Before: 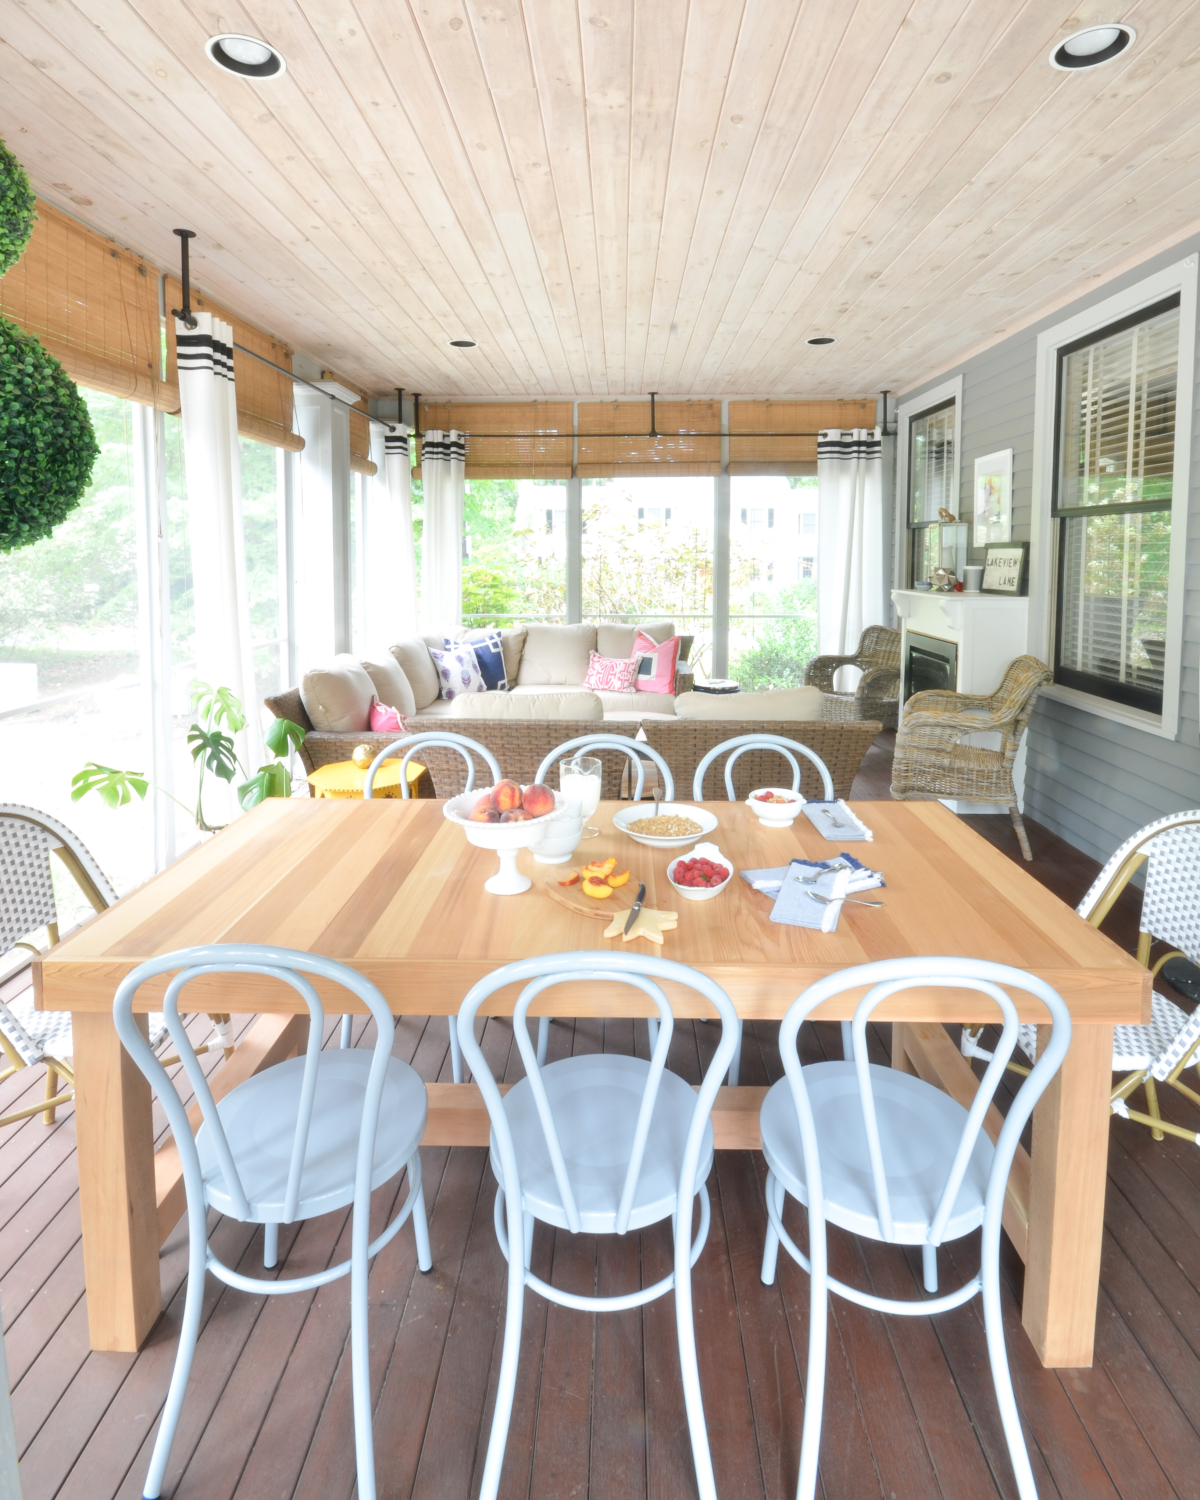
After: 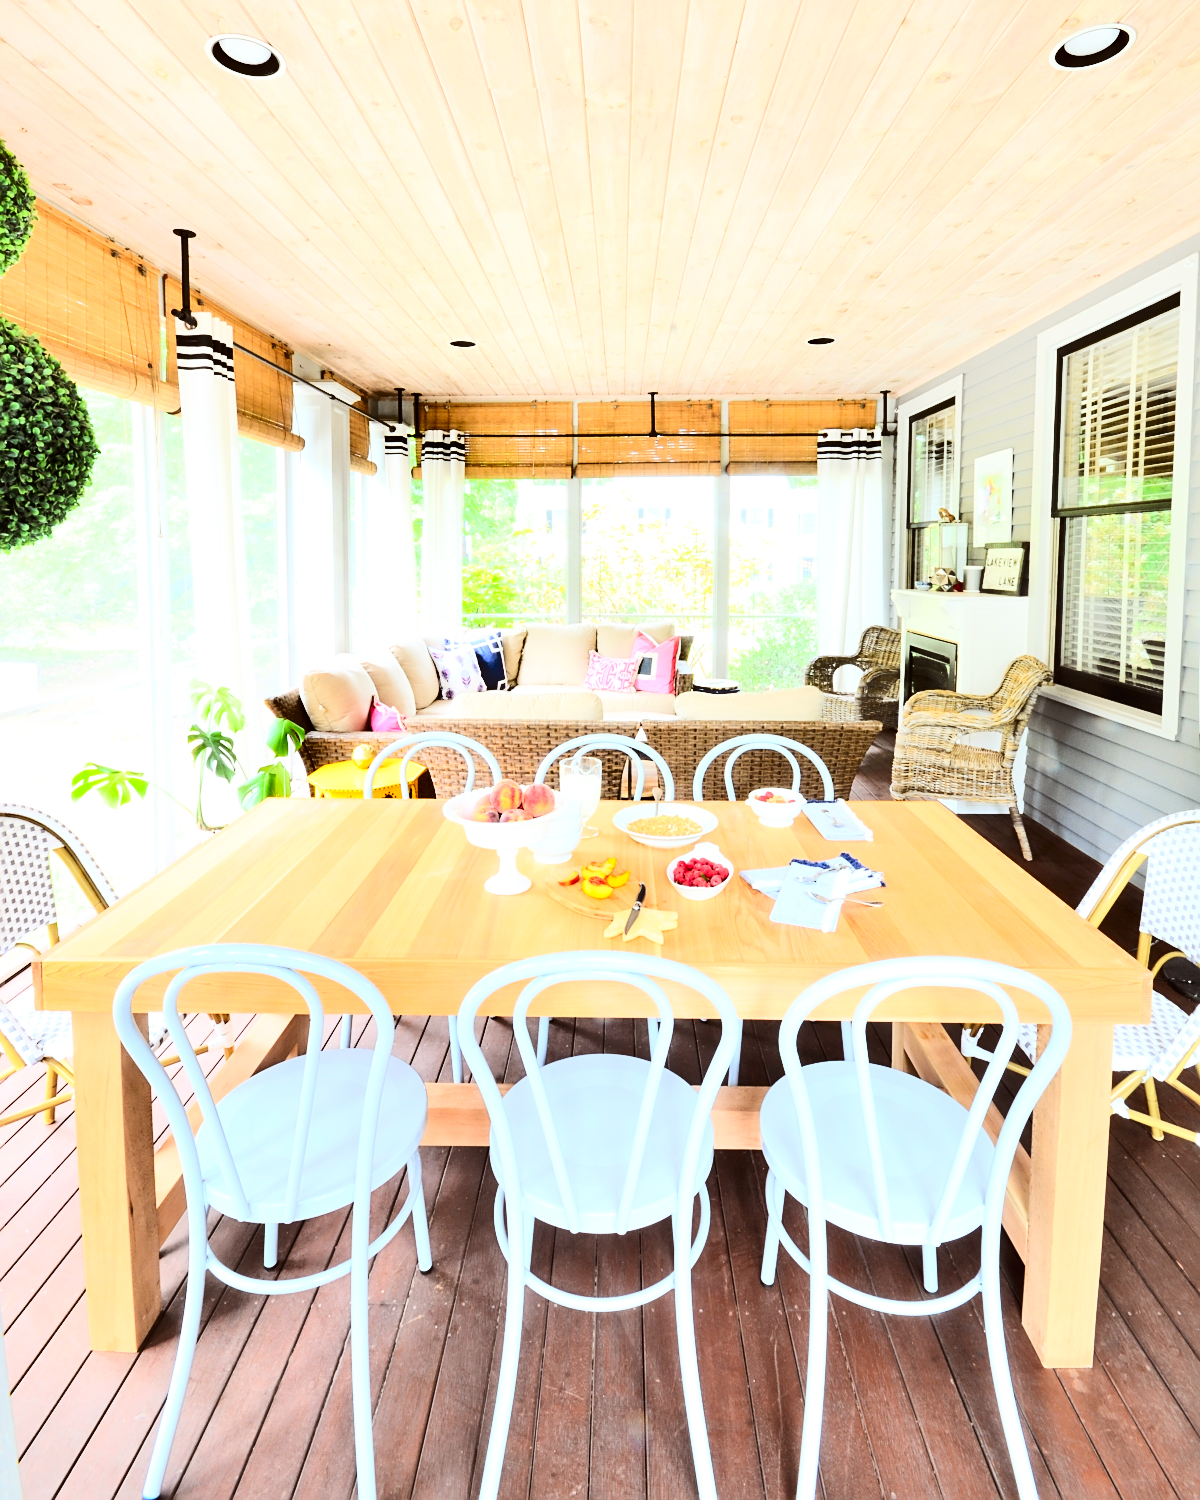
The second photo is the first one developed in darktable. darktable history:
rgb levels: mode RGB, independent channels, levels [[0, 0.5, 1], [0, 0.521, 1], [0, 0.536, 1]]
exposure: compensate highlight preservation false
sharpen: on, module defaults
shadows and highlights: soften with gaussian
color balance: mode lift, gamma, gain (sRGB)
rgb curve: curves: ch0 [(0, 0) (0.21, 0.15) (0.24, 0.21) (0.5, 0.75) (0.75, 0.96) (0.89, 0.99) (1, 1)]; ch1 [(0, 0.02) (0.21, 0.13) (0.25, 0.2) (0.5, 0.67) (0.75, 0.9) (0.89, 0.97) (1, 1)]; ch2 [(0, 0.02) (0.21, 0.13) (0.25, 0.2) (0.5, 0.67) (0.75, 0.9) (0.89, 0.97) (1, 1)], compensate middle gray true
